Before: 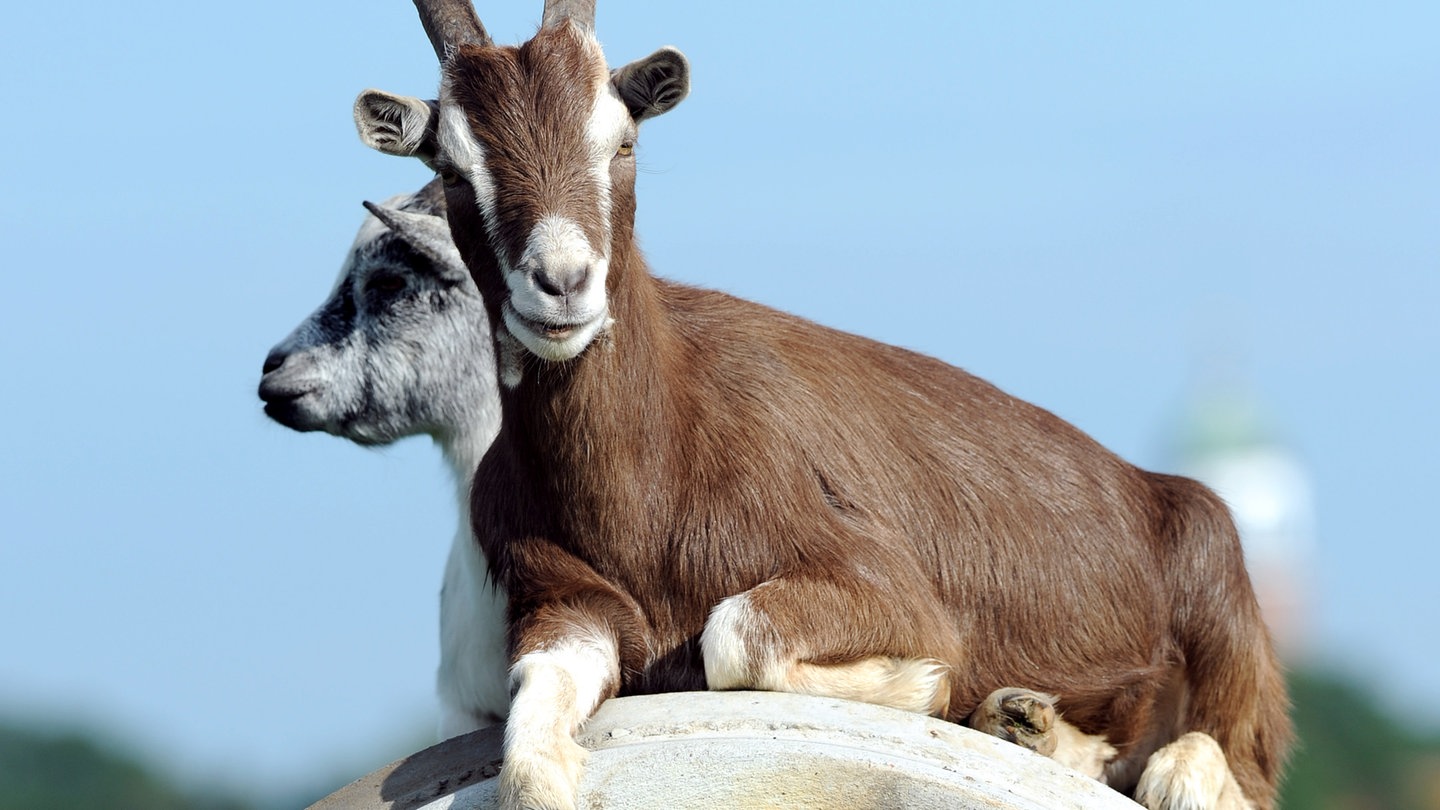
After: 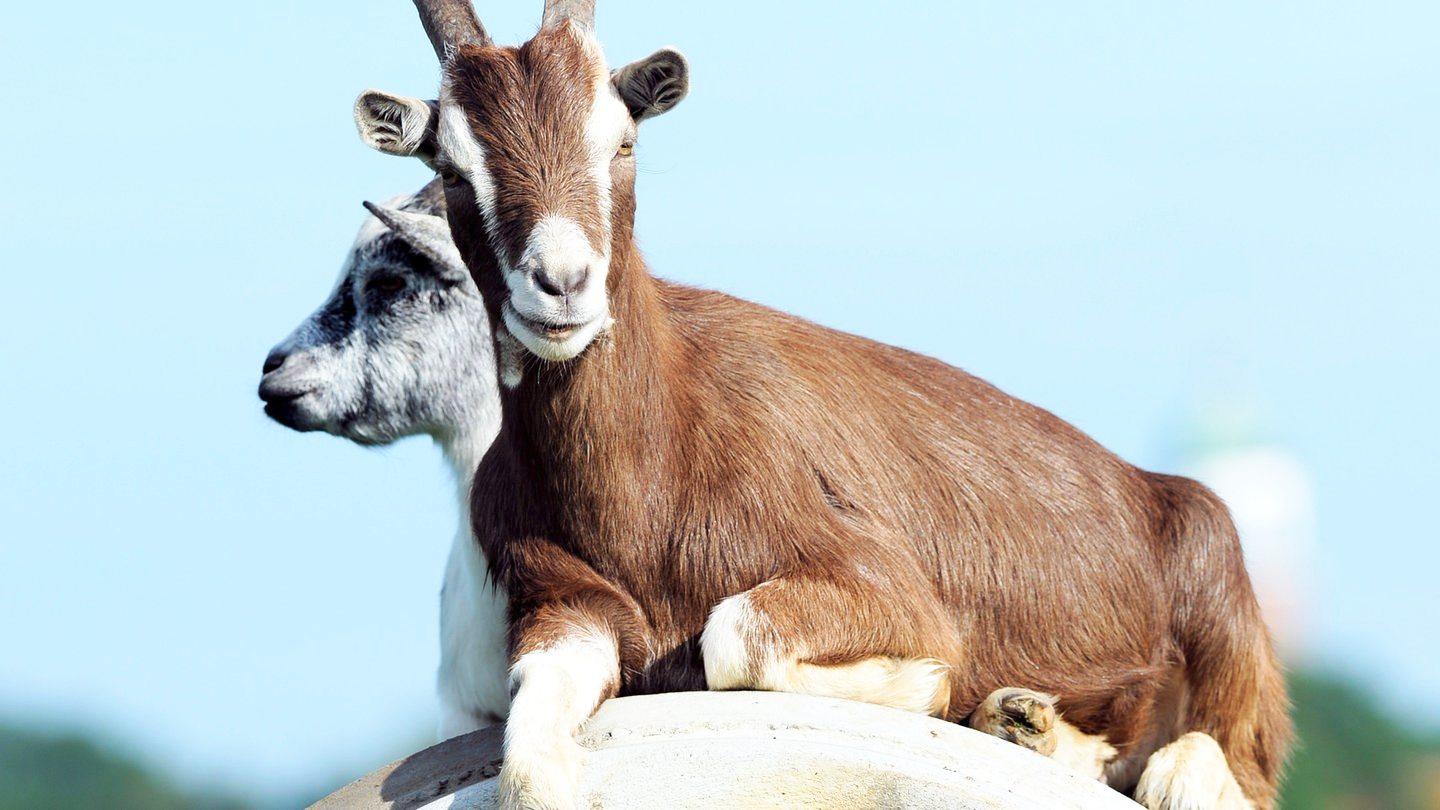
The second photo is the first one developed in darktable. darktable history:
contrast brightness saturation: contrast 0.03, brightness 0.06, saturation 0.13
base curve: curves: ch0 [(0, 0) (0.579, 0.807) (1, 1)], preserve colors none
